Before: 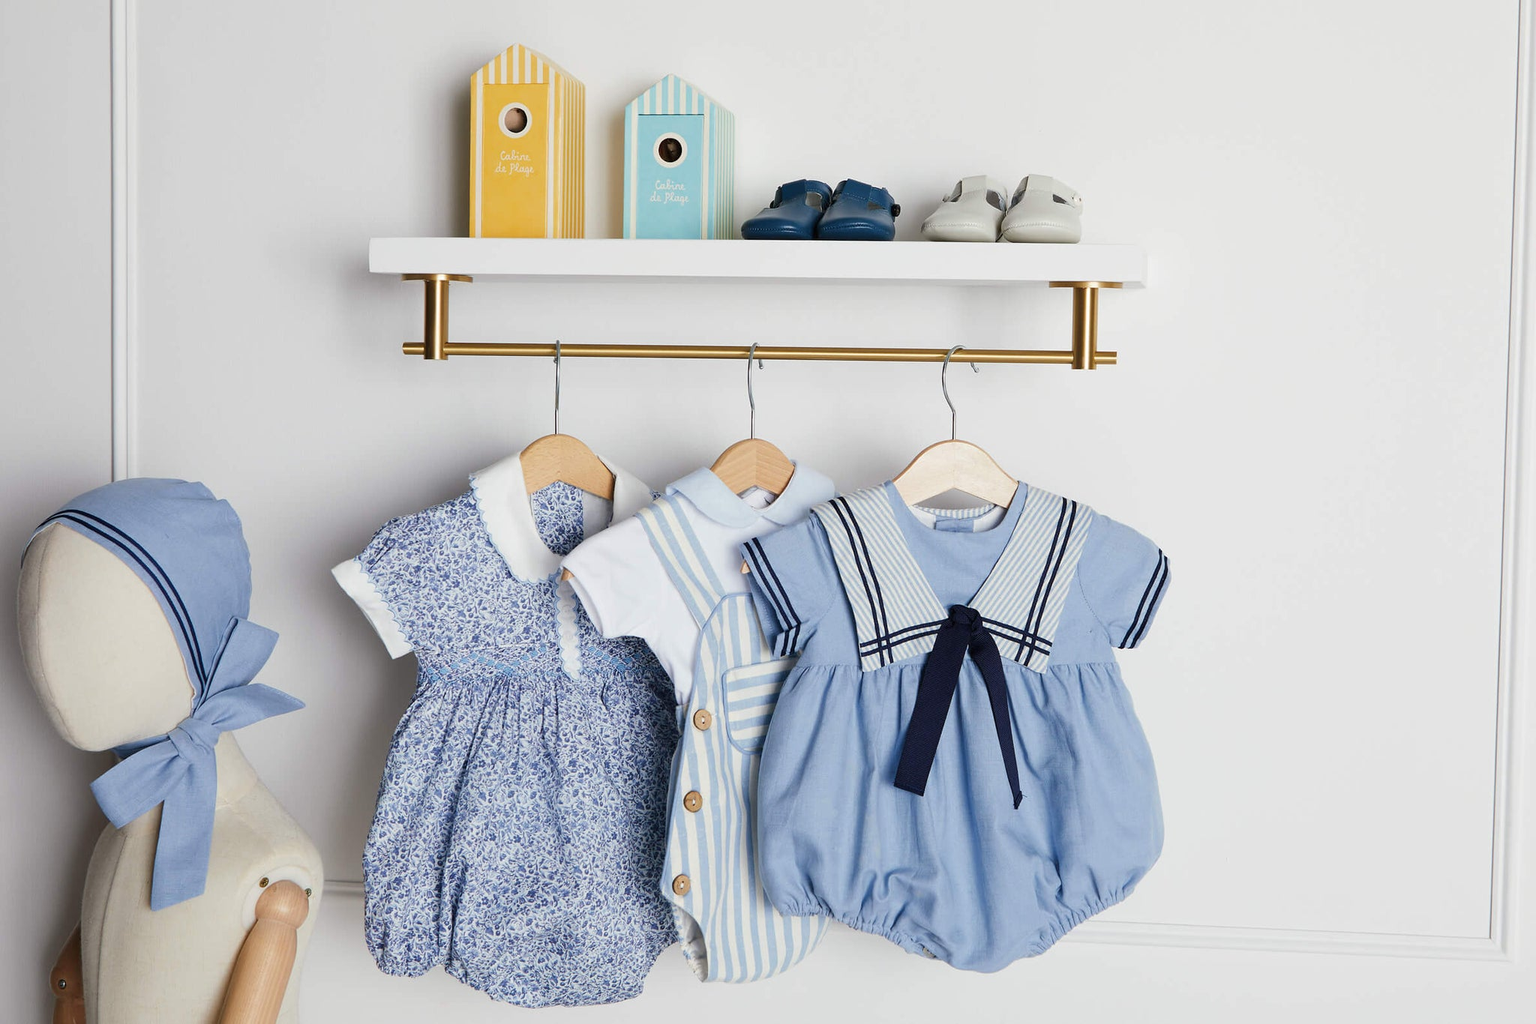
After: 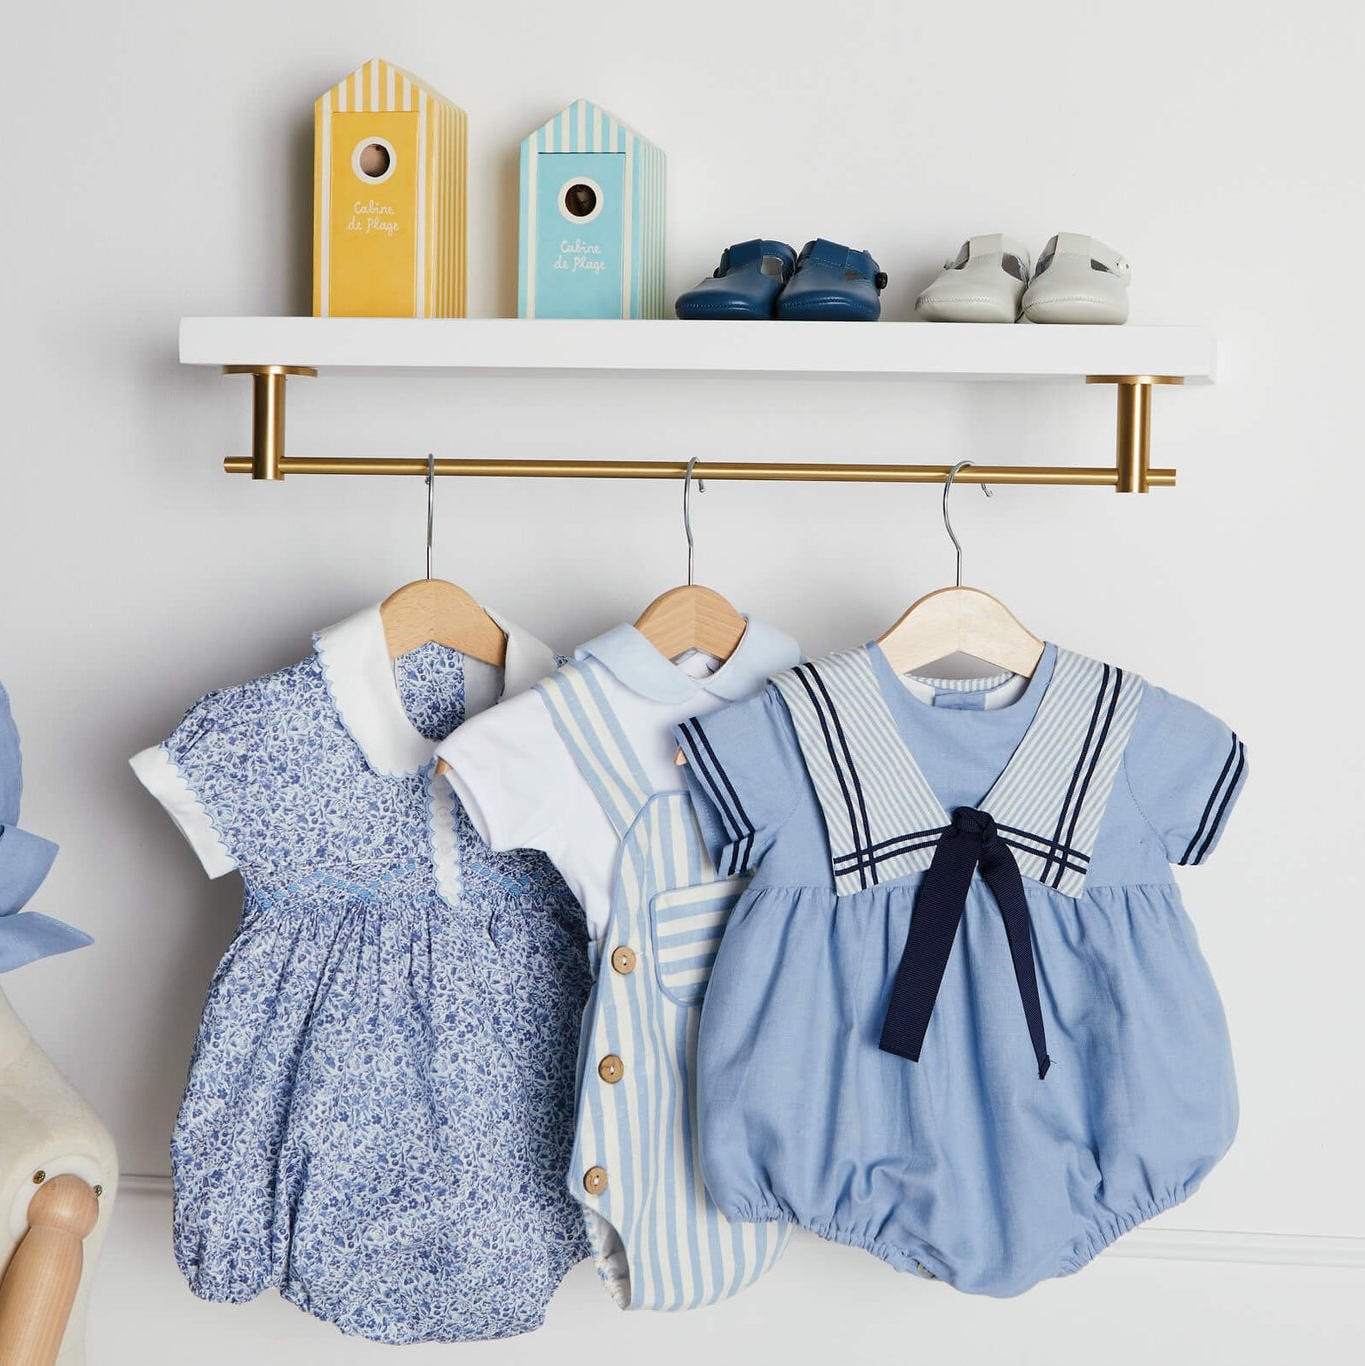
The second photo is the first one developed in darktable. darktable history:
crop and rotate: left 15.317%, right 18.016%
